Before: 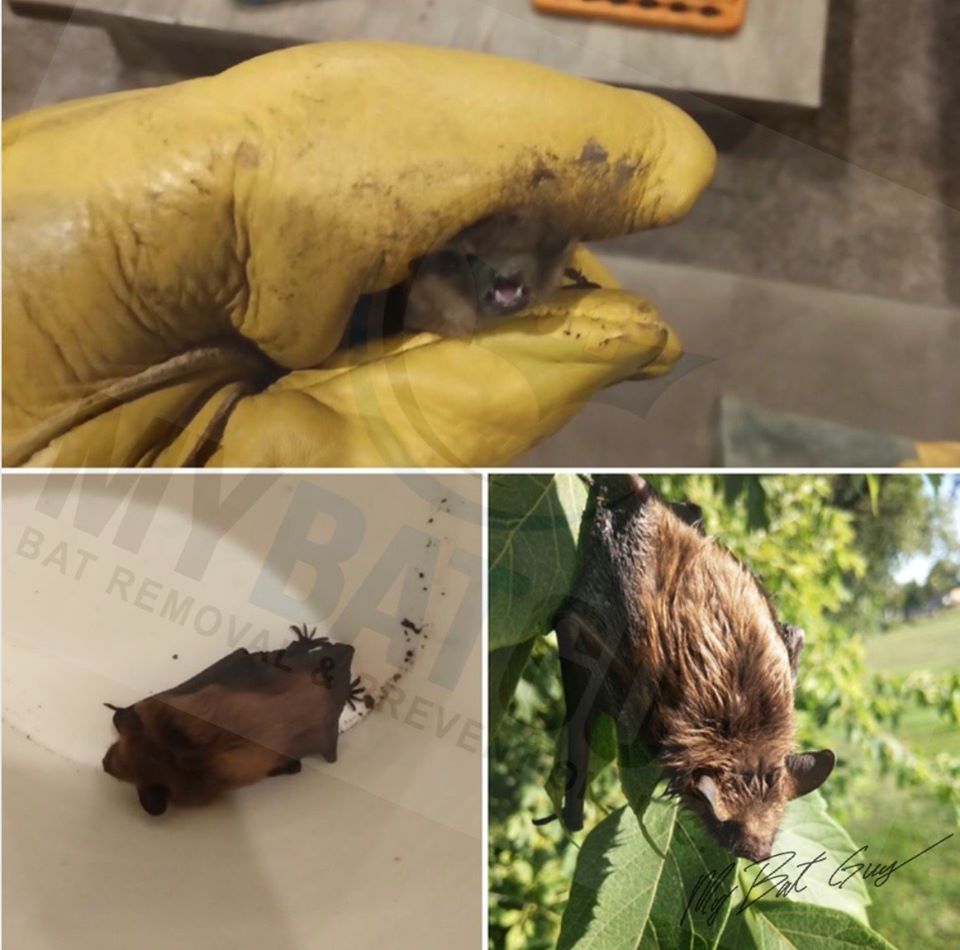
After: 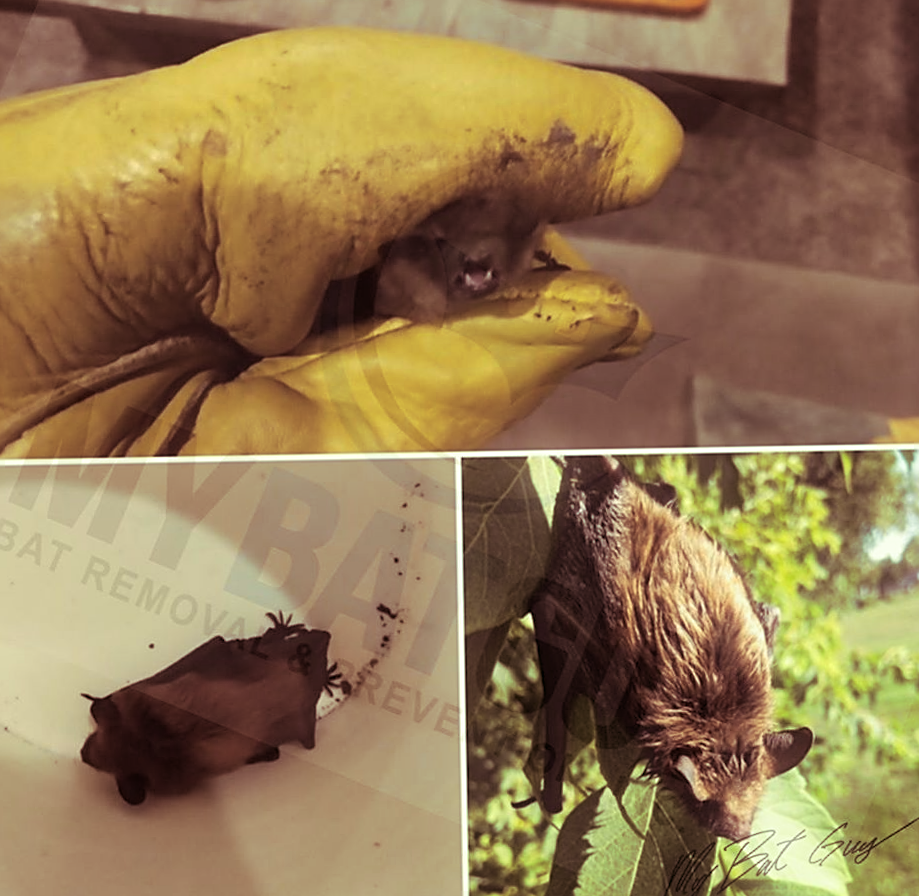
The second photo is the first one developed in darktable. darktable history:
crop and rotate: left 2.536%, right 1.107%, bottom 2.246%
bloom: size 5%, threshold 95%, strength 15%
sharpen: on, module defaults
rotate and perspective: rotation -1°, crop left 0.011, crop right 0.989, crop top 0.025, crop bottom 0.975
color correction: highlights a* -5.94, highlights b* 11.19
split-toning: on, module defaults
